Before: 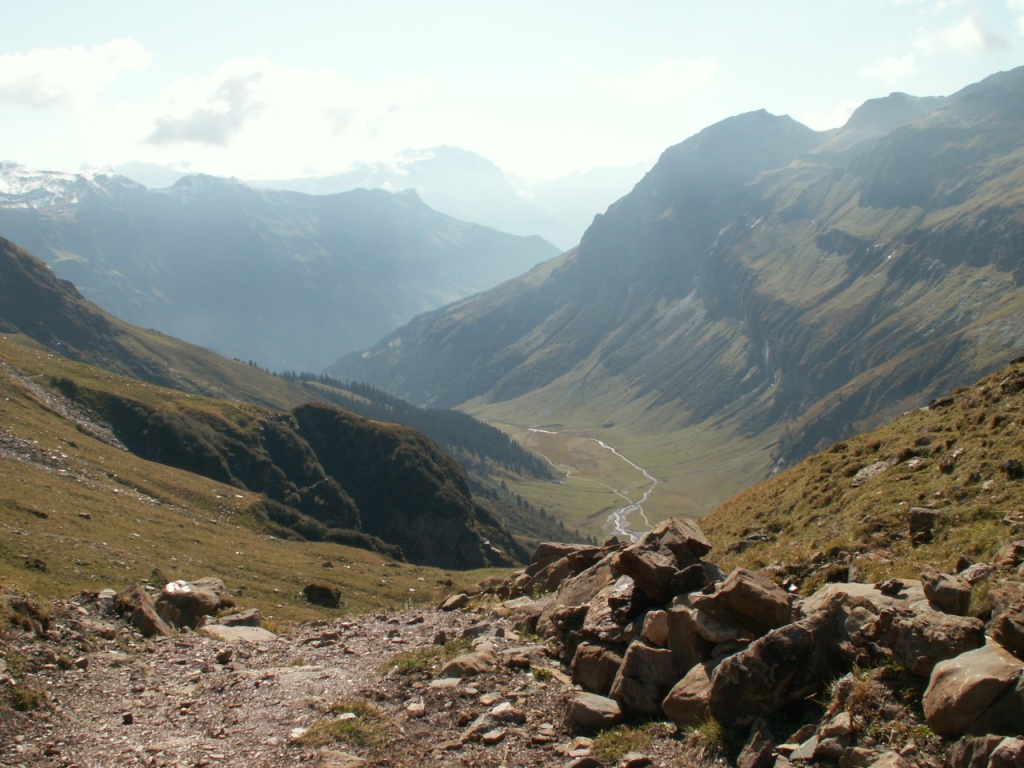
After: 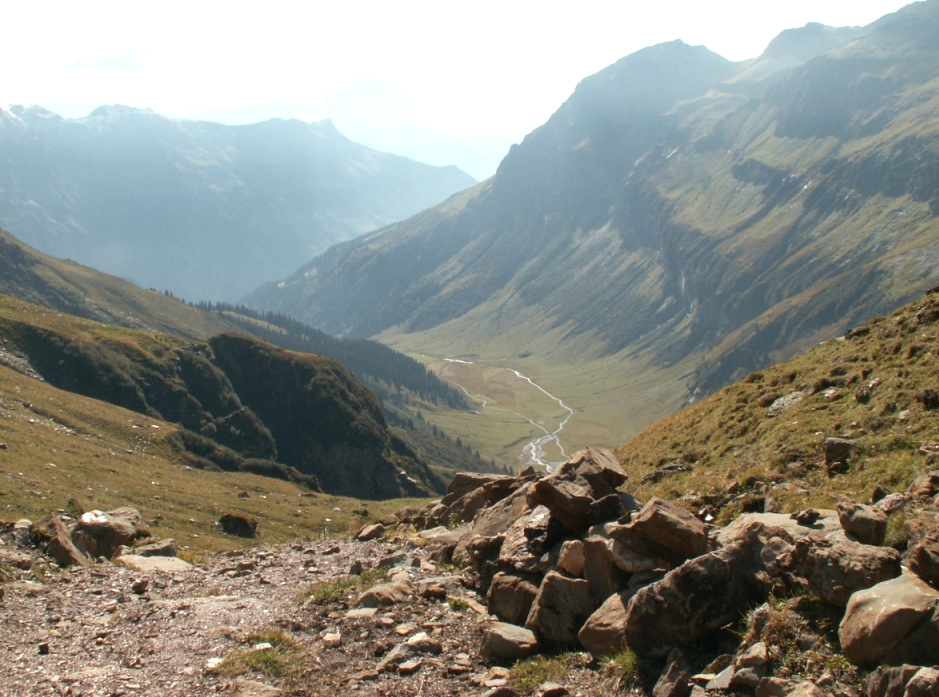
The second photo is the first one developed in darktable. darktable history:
exposure: black level correction 0, exposure 0.4 EV, compensate exposure bias true, compensate highlight preservation false
crop and rotate: left 8.262%, top 9.226%
